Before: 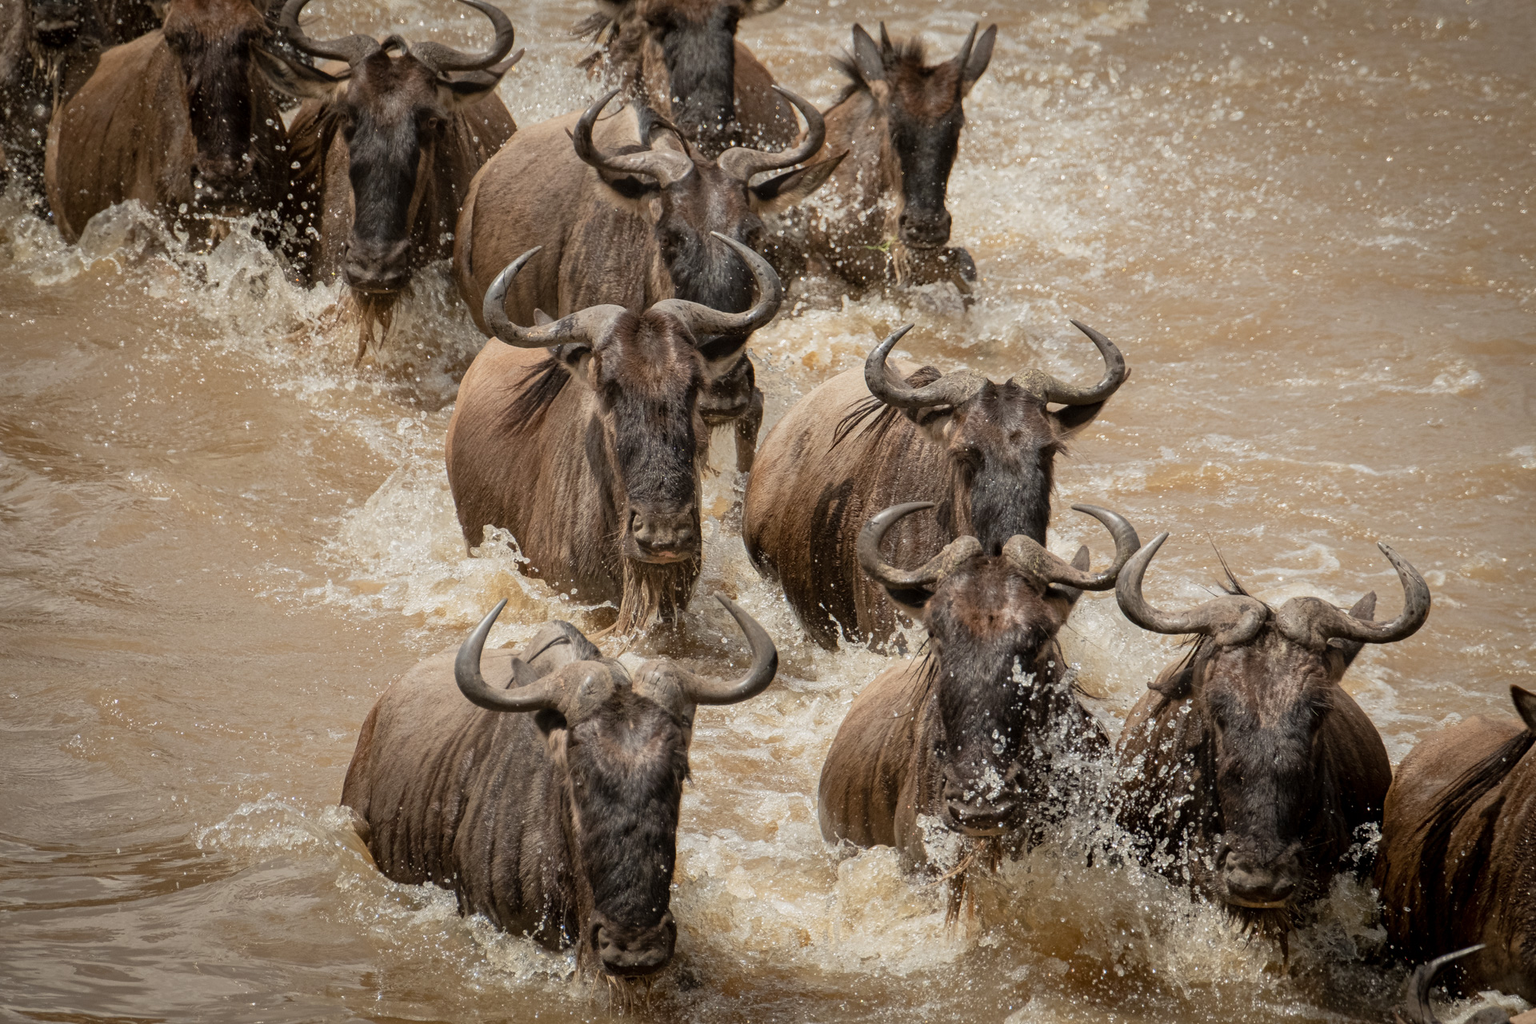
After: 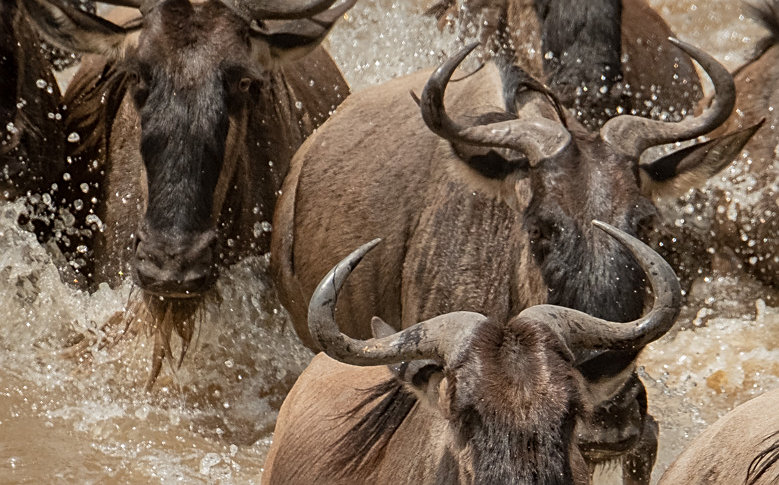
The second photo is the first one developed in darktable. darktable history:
crop: left 15.452%, top 5.459%, right 43.956%, bottom 56.62%
shadows and highlights: shadows 37.27, highlights -28.18, soften with gaussian
sharpen: on, module defaults
